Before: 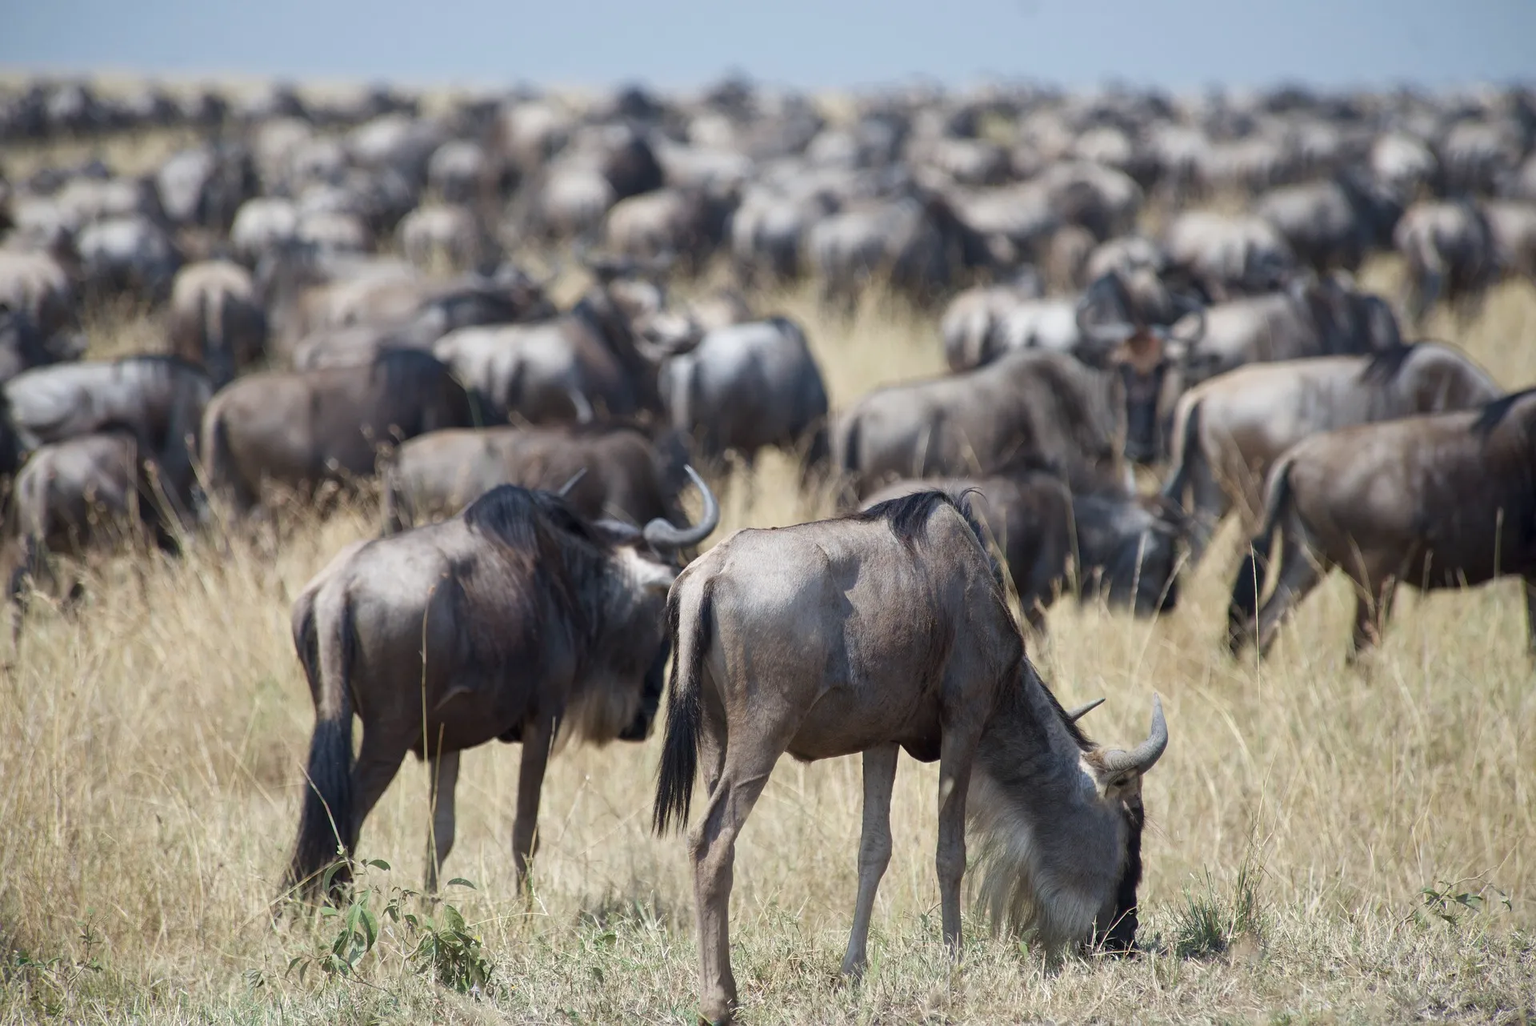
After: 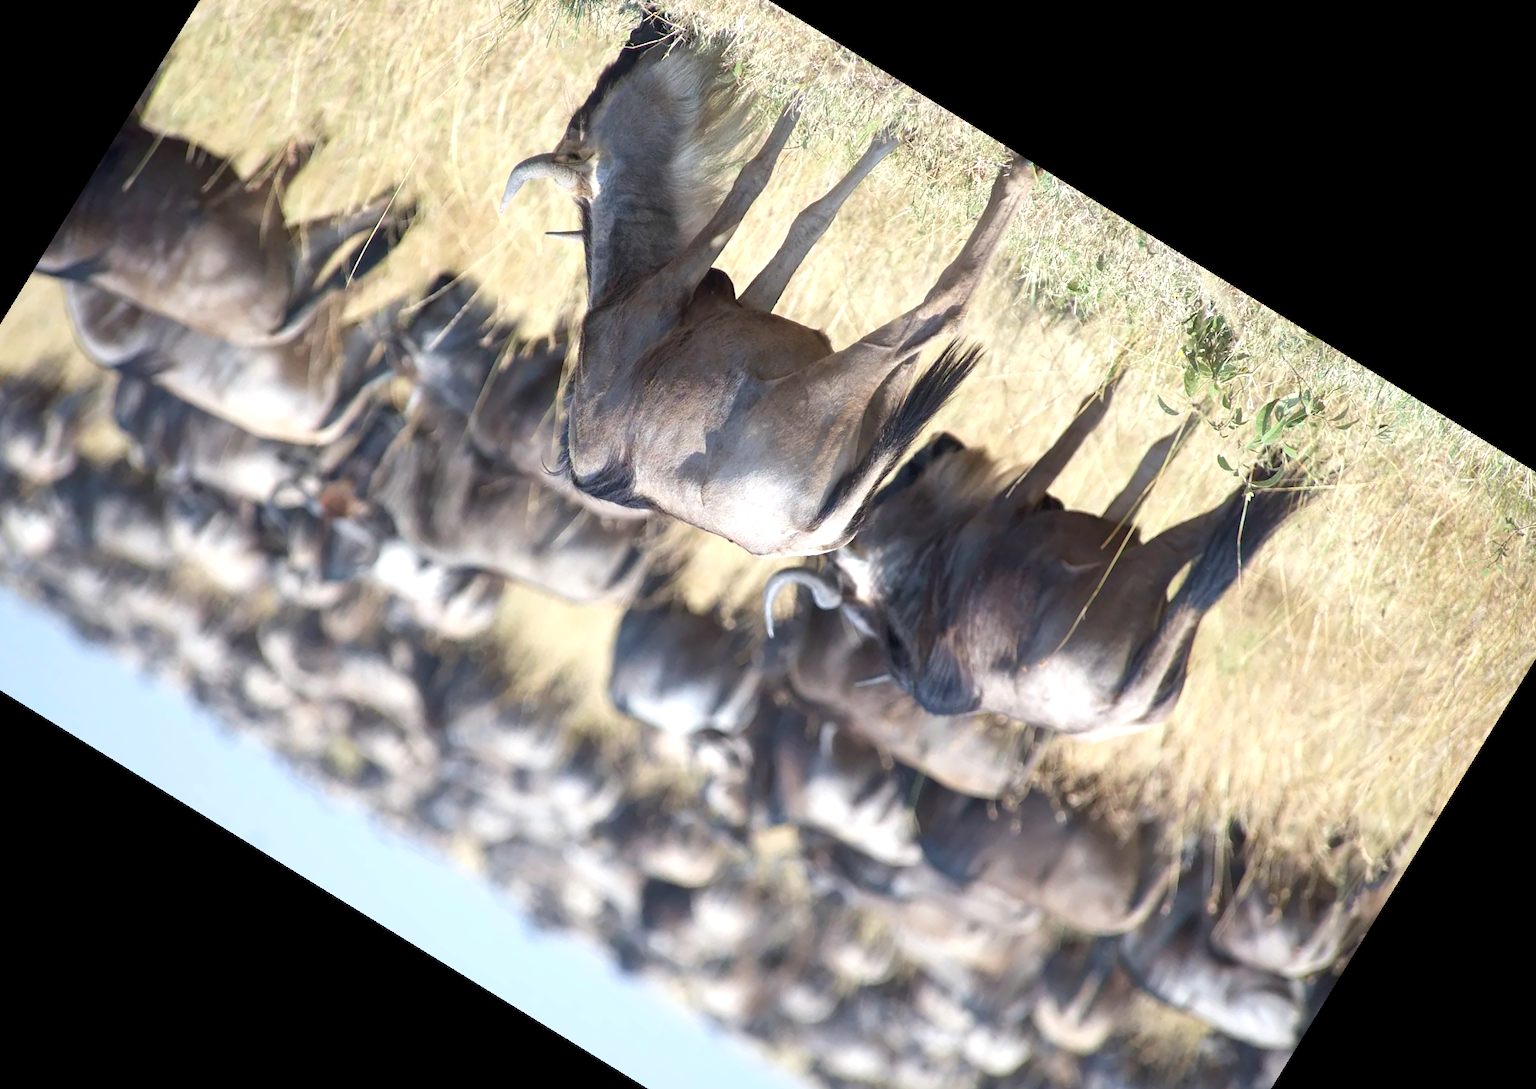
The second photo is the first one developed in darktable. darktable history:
contrast brightness saturation: contrast 0.026, brightness 0.06, saturation 0.122
crop and rotate: angle 148.4°, left 9.165%, top 15.636%, right 4.576%, bottom 17.1%
exposure: exposure 0.743 EV, compensate highlight preservation false
